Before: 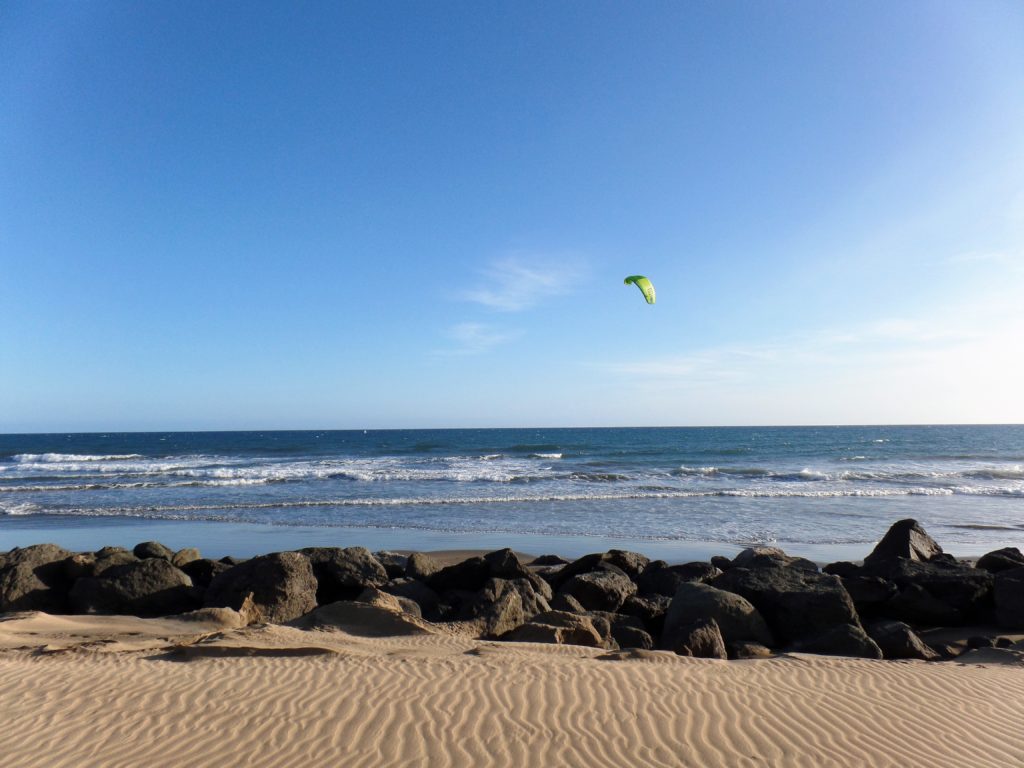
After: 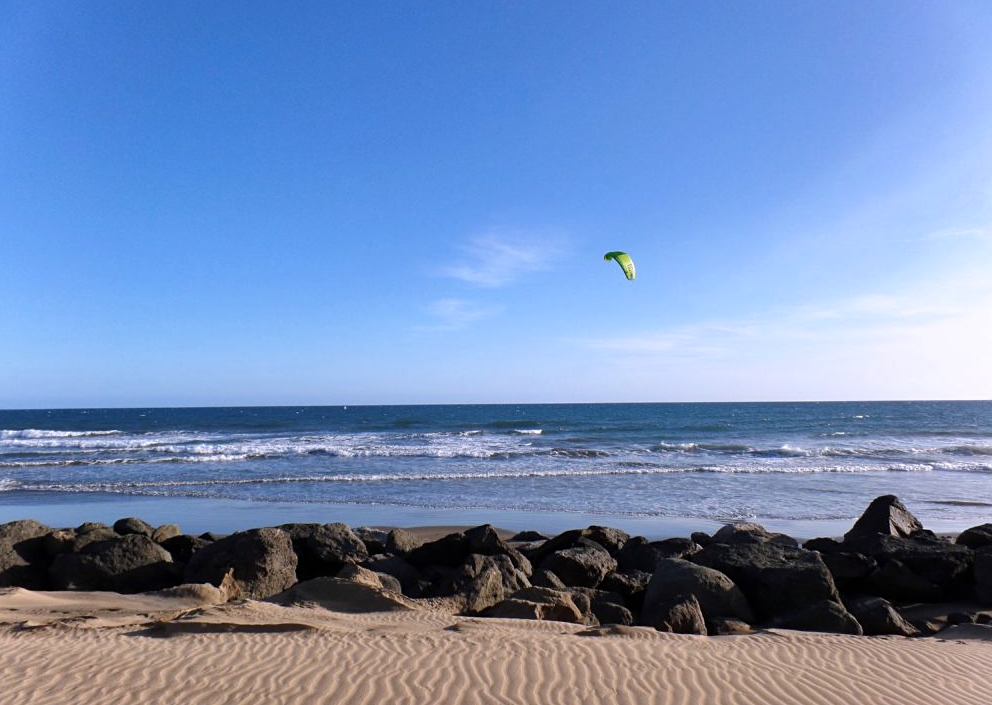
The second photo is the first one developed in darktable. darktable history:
crop: left 1.964%, top 3.251%, right 1.122%, bottom 4.933%
white balance: red 1.004, blue 1.096
sharpen: amount 0.2
shadows and highlights: soften with gaussian
